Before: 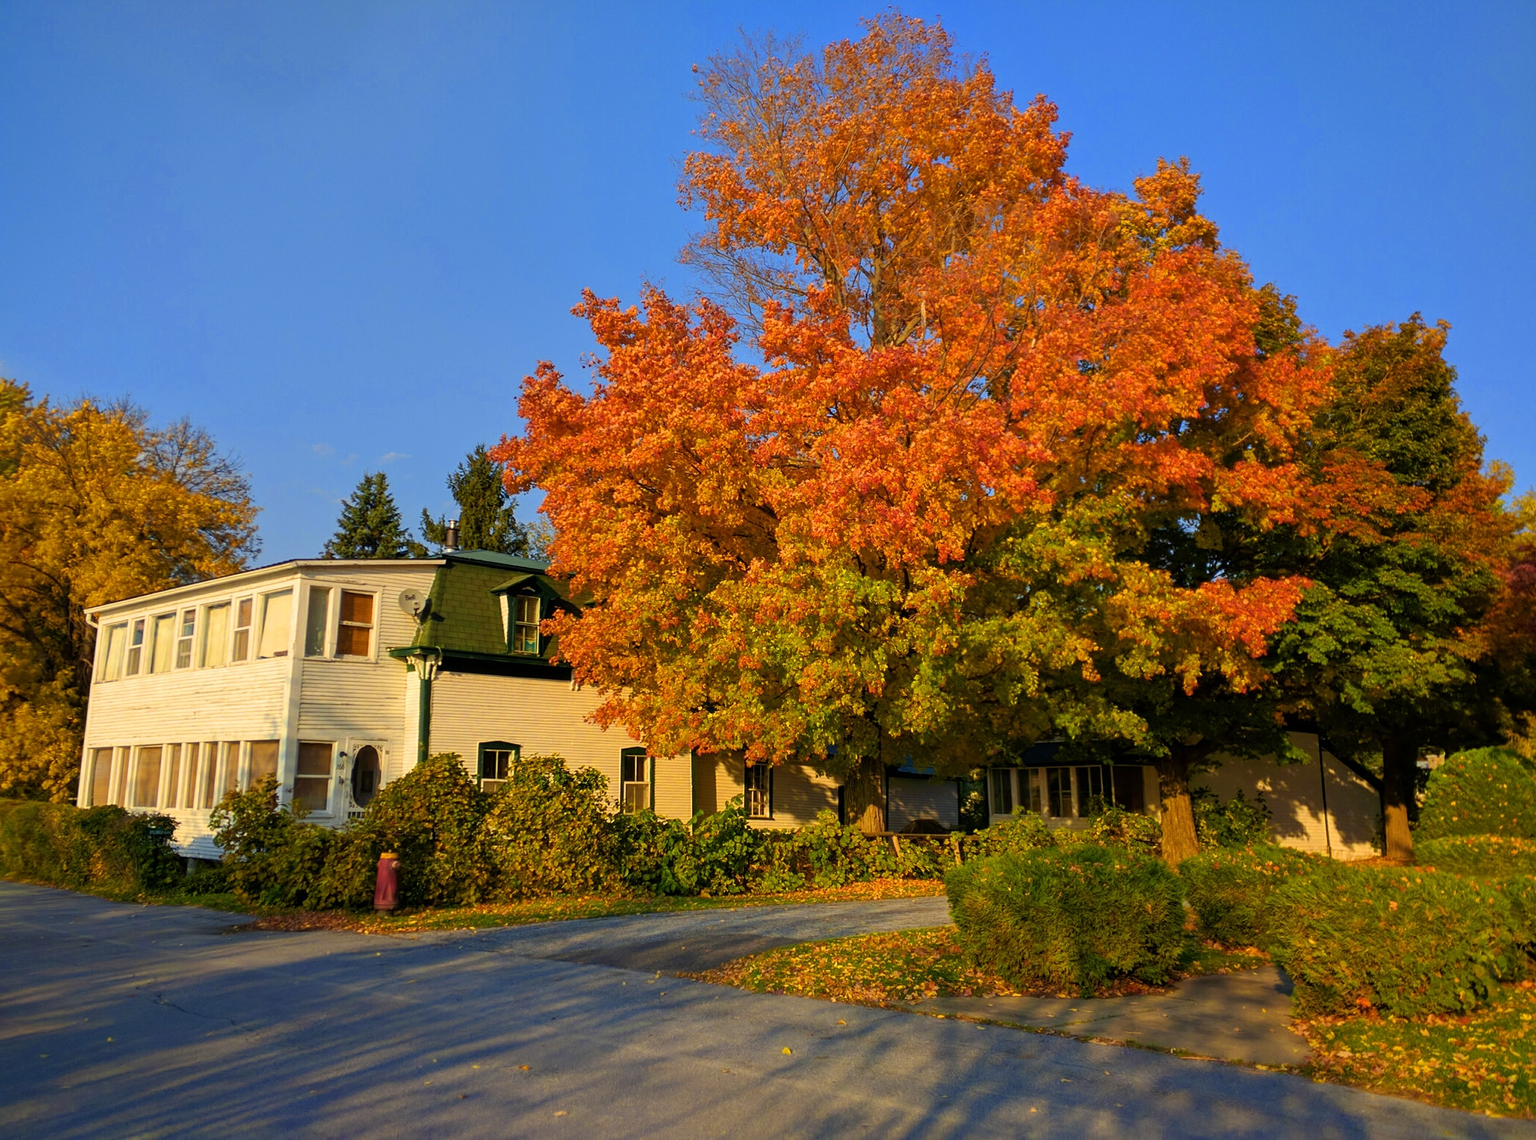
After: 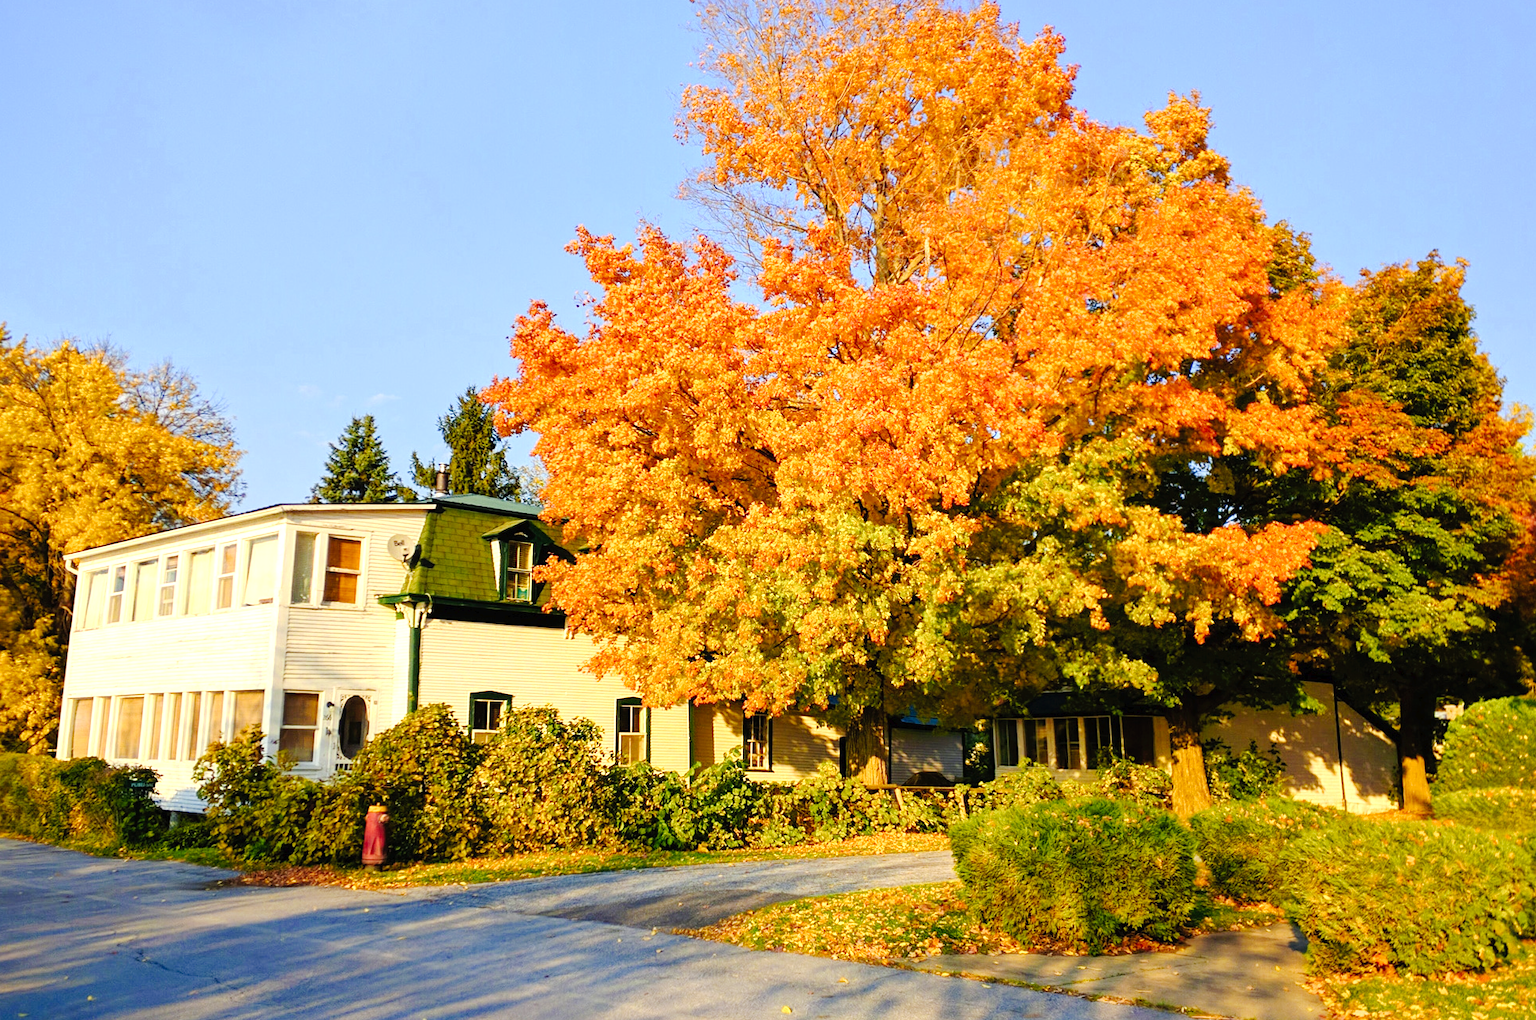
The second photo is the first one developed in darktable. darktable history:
exposure: black level correction 0, exposure 0.931 EV, compensate highlight preservation false
tone curve: curves: ch0 [(0, 0) (0.003, 0.014) (0.011, 0.017) (0.025, 0.023) (0.044, 0.035) (0.069, 0.04) (0.1, 0.062) (0.136, 0.099) (0.177, 0.152) (0.224, 0.214) (0.277, 0.291) (0.335, 0.383) (0.399, 0.487) (0.468, 0.581) (0.543, 0.662) (0.623, 0.738) (0.709, 0.802) (0.801, 0.871) (0.898, 0.936) (1, 1)], preserve colors none
contrast brightness saturation: saturation -0.049
crop: left 1.464%, top 6.139%, right 1.303%, bottom 6.899%
